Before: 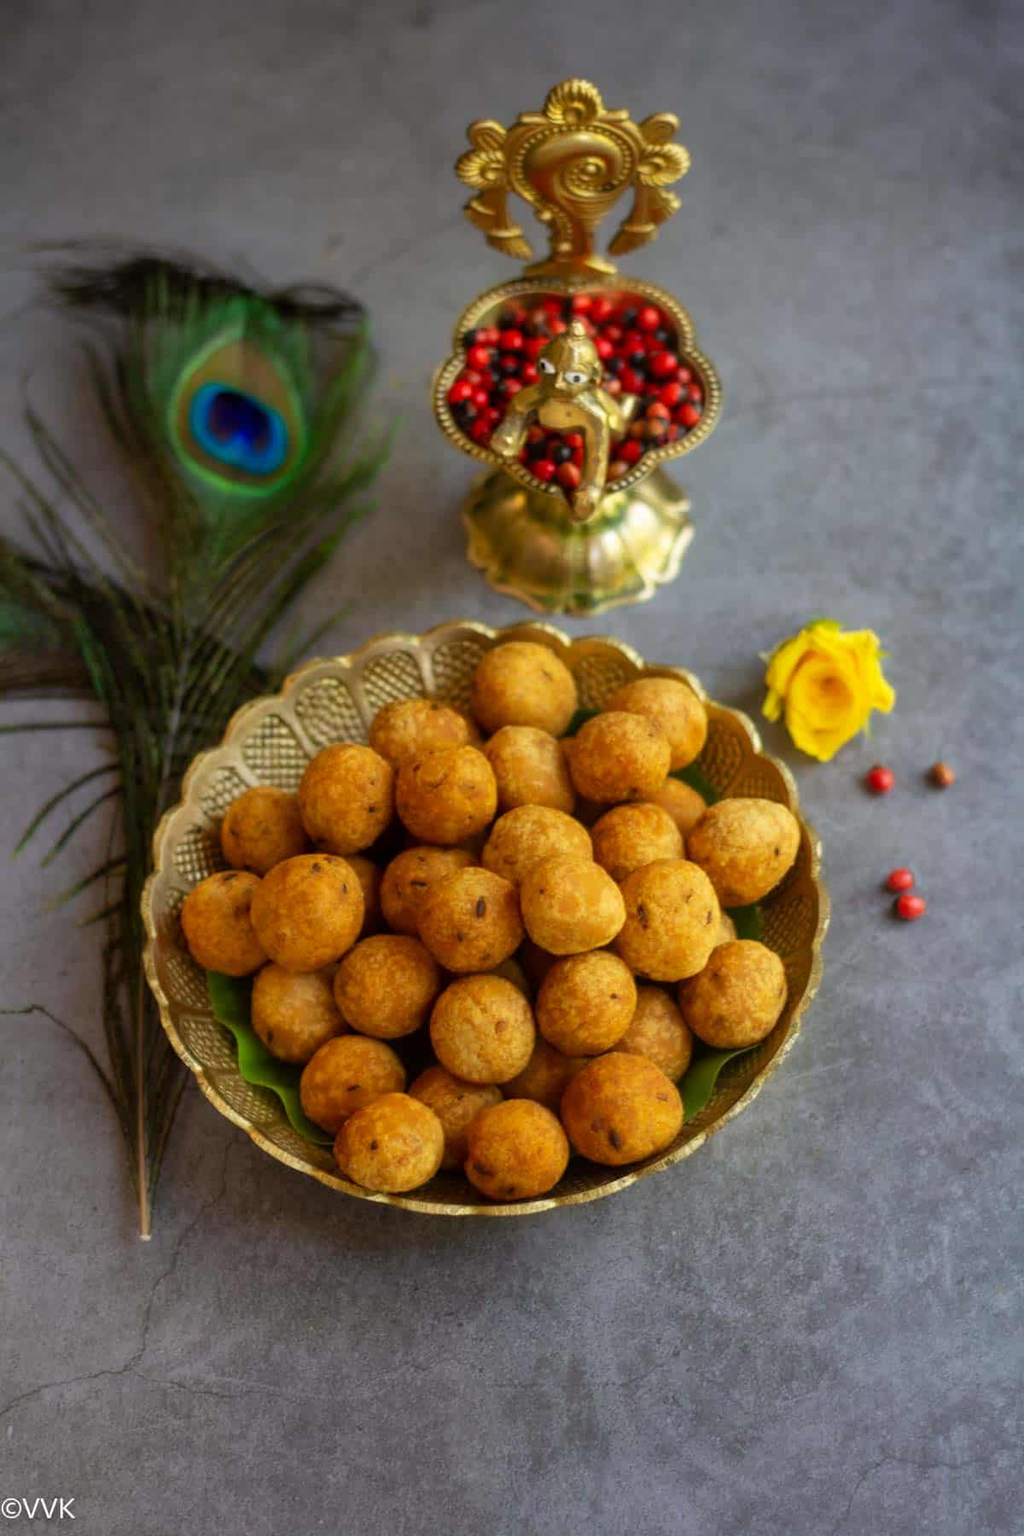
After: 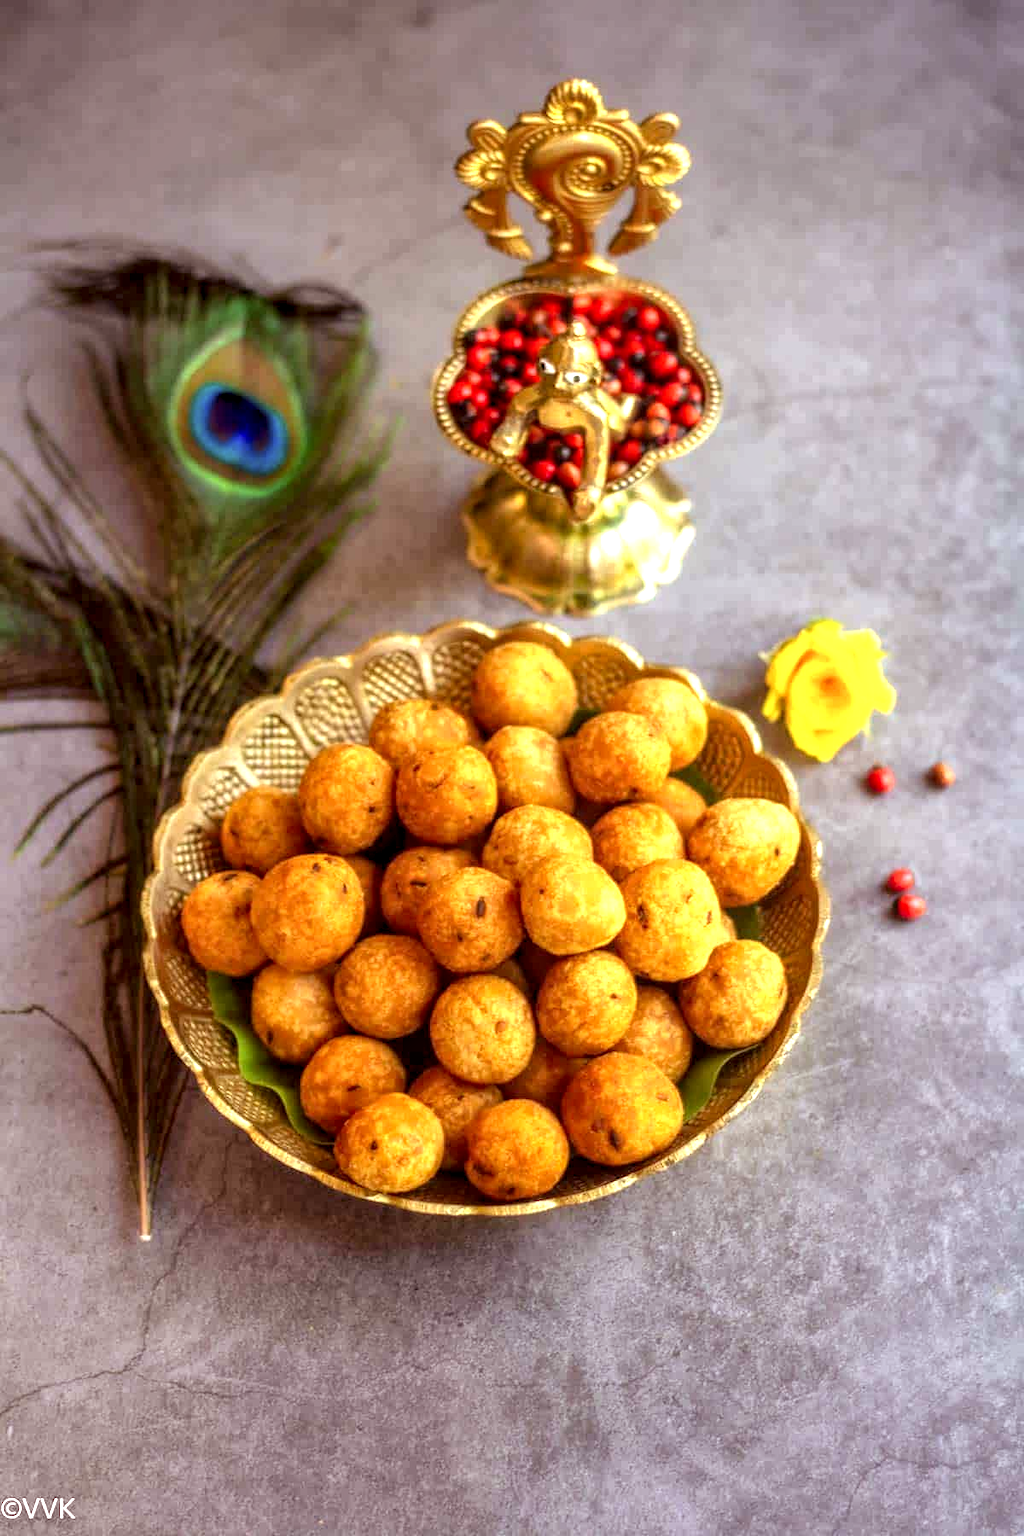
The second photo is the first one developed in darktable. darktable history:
white balance: red 1.009, blue 0.985
local contrast: detail 142%
exposure: exposure 0.999 EV, compensate highlight preservation false
rgb levels: mode RGB, independent channels, levels [[0, 0.474, 1], [0, 0.5, 1], [0, 0.5, 1]]
